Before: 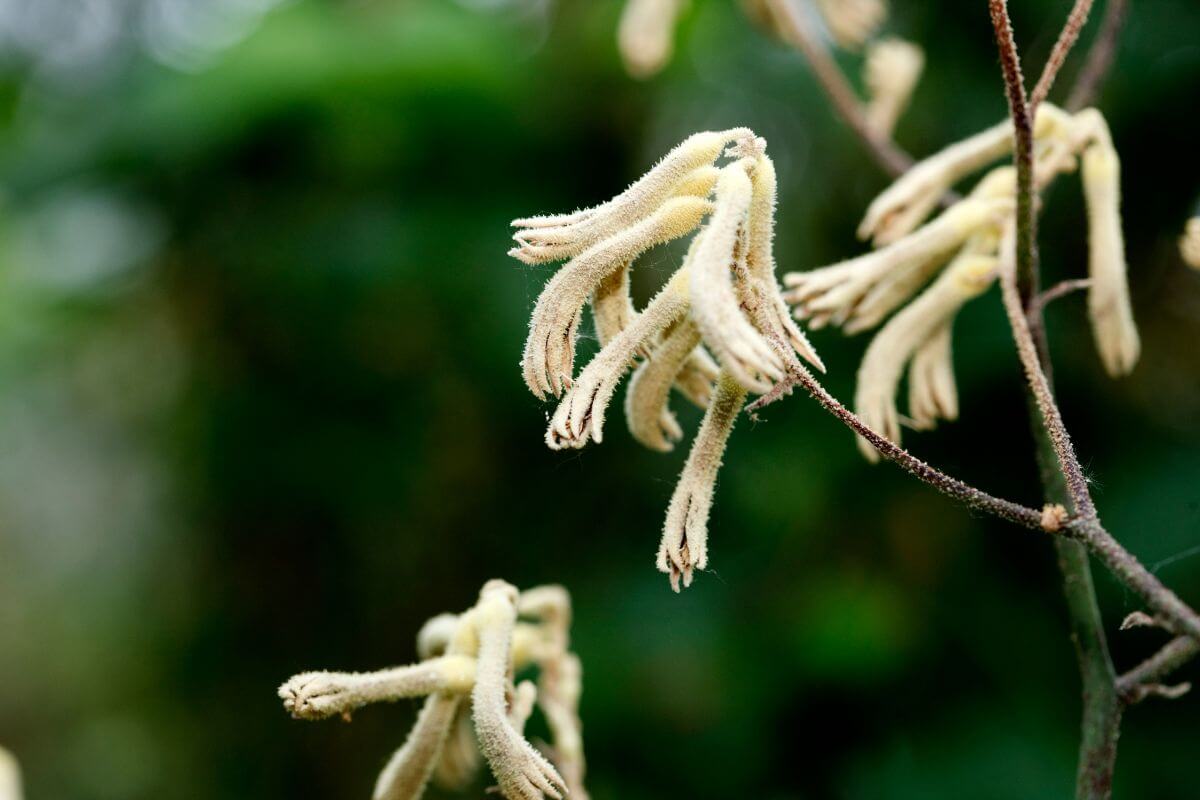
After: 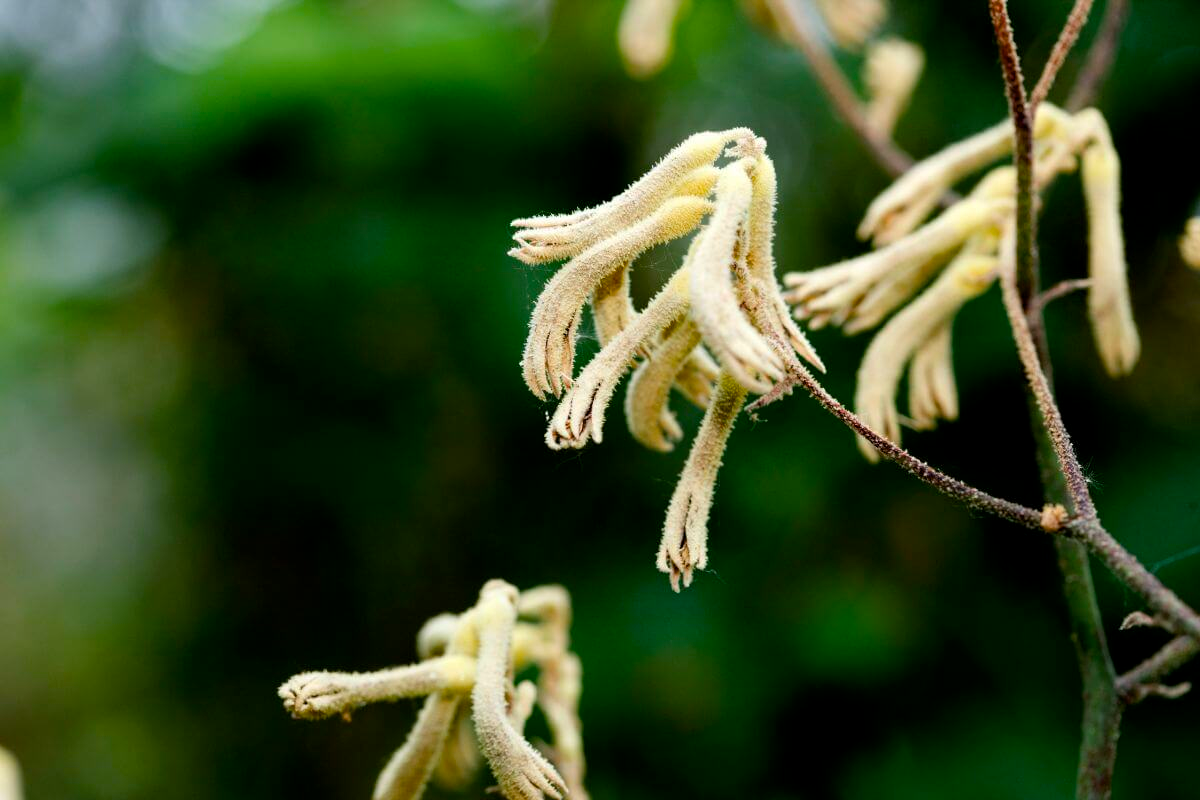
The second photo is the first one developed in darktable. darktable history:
color balance rgb: linear chroma grading › global chroma -0.37%, perceptual saturation grading › global saturation 25.489%, global vibrance 14.874%
exposure: black level correction 0.001, compensate highlight preservation false
